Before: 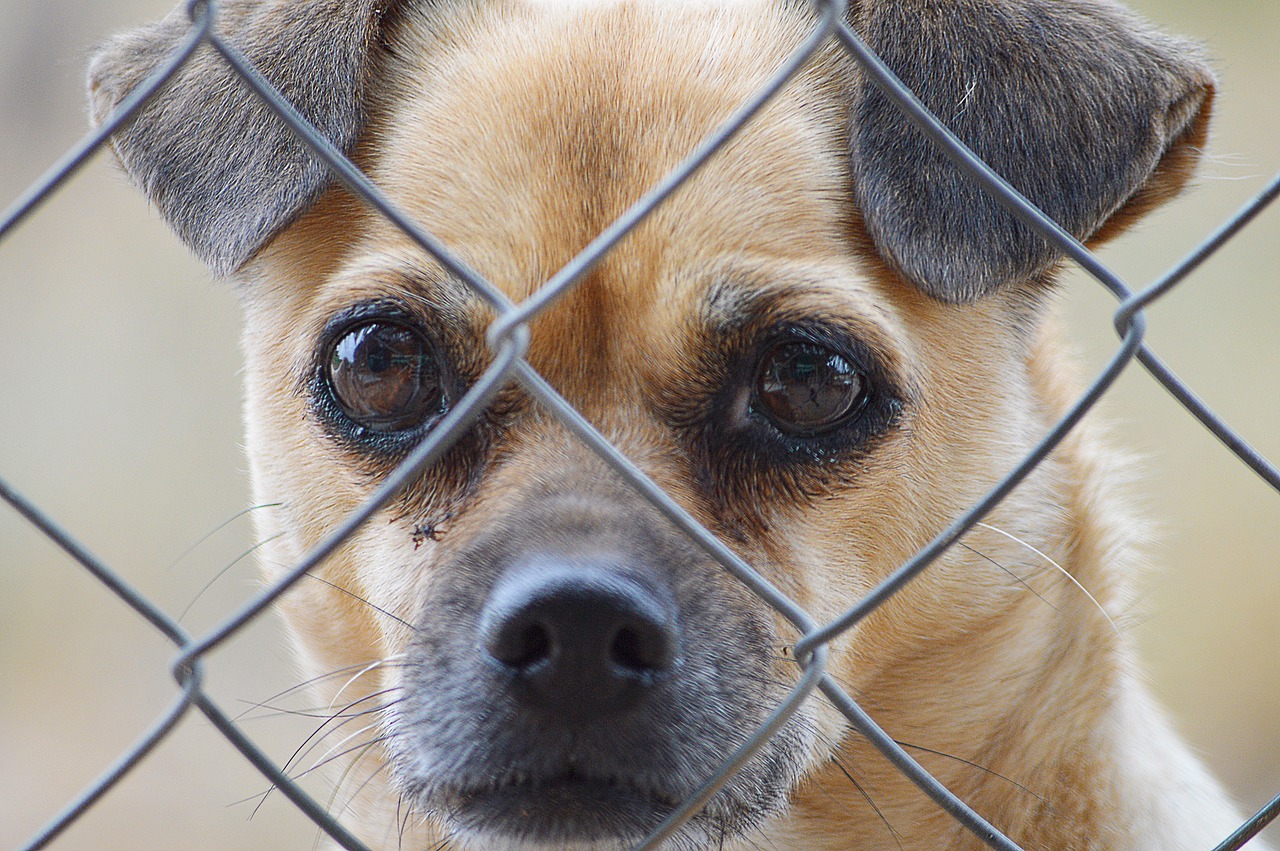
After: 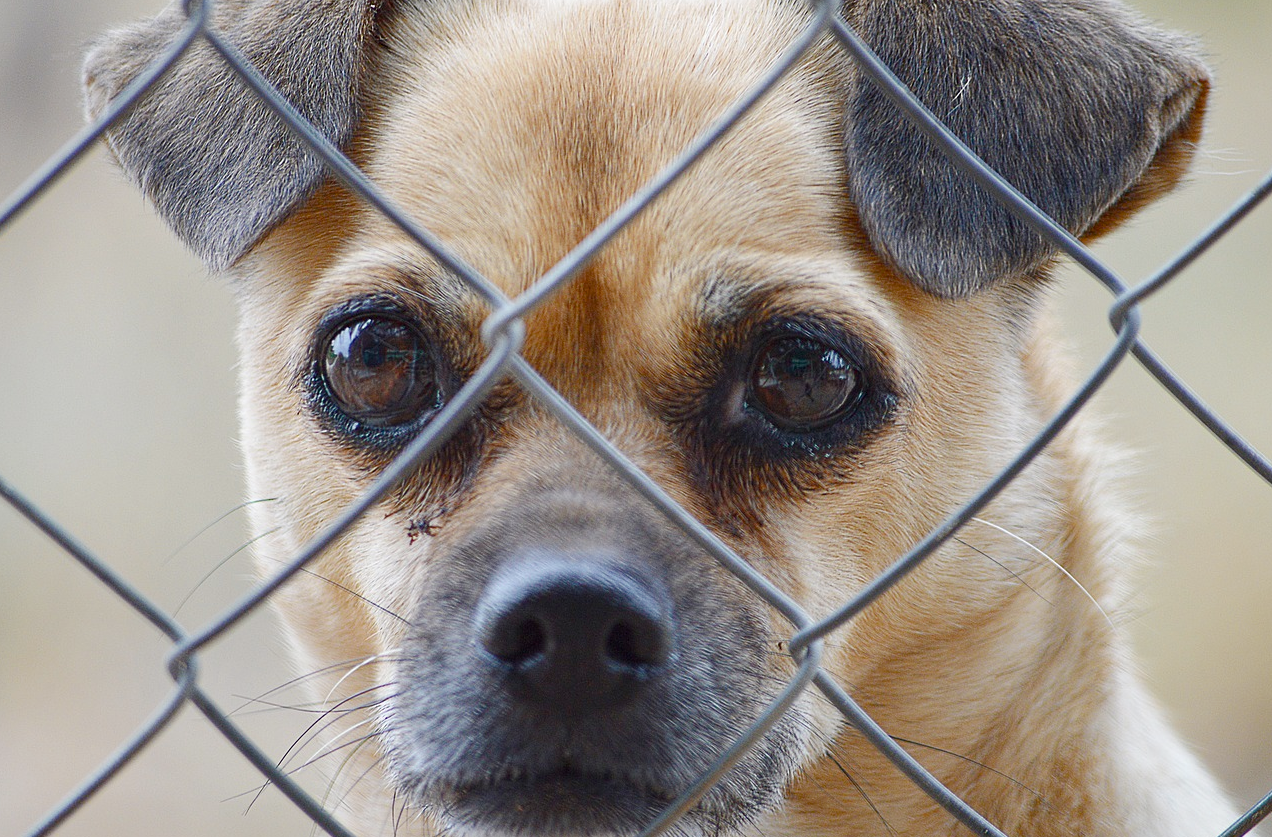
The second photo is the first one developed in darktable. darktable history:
crop: left 0.432%, top 0.671%, right 0.134%, bottom 0.945%
color balance rgb: perceptual saturation grading › global saturation 20%, perceptual saturation grading › highlights -48.984%, perceptual saturation grading › shadows 24.008%
